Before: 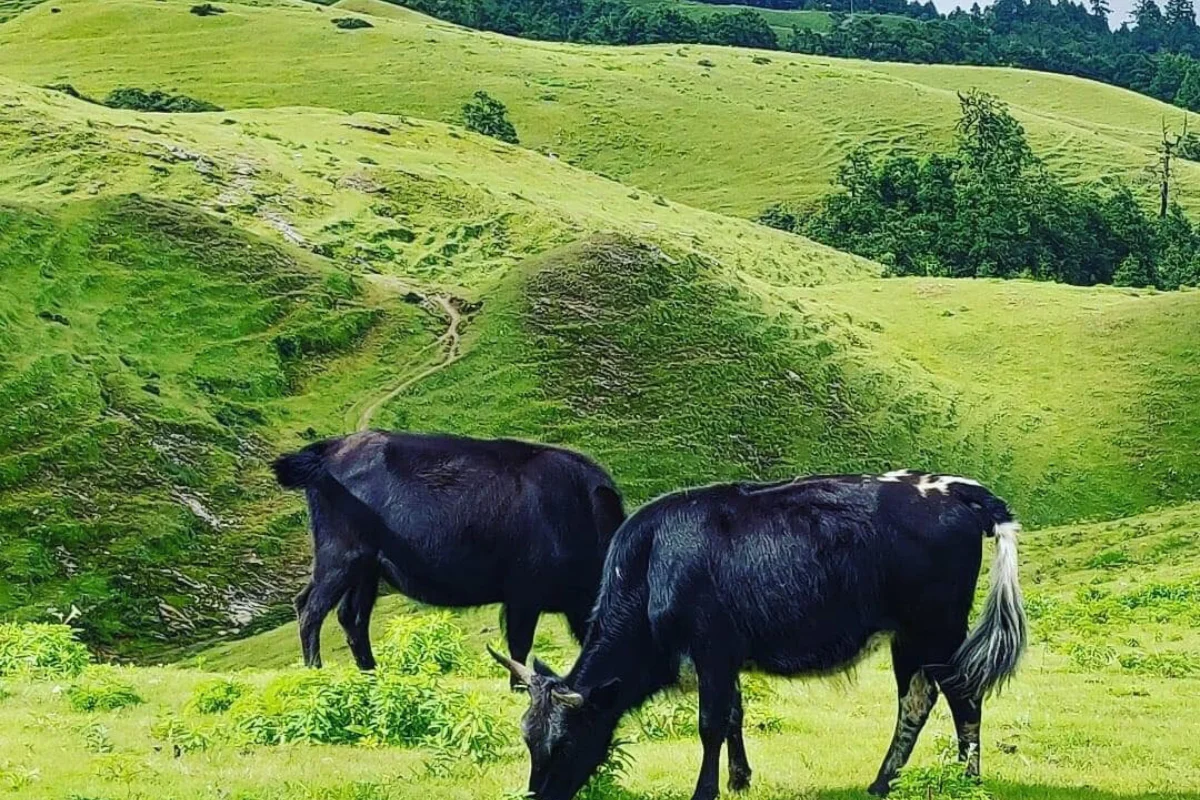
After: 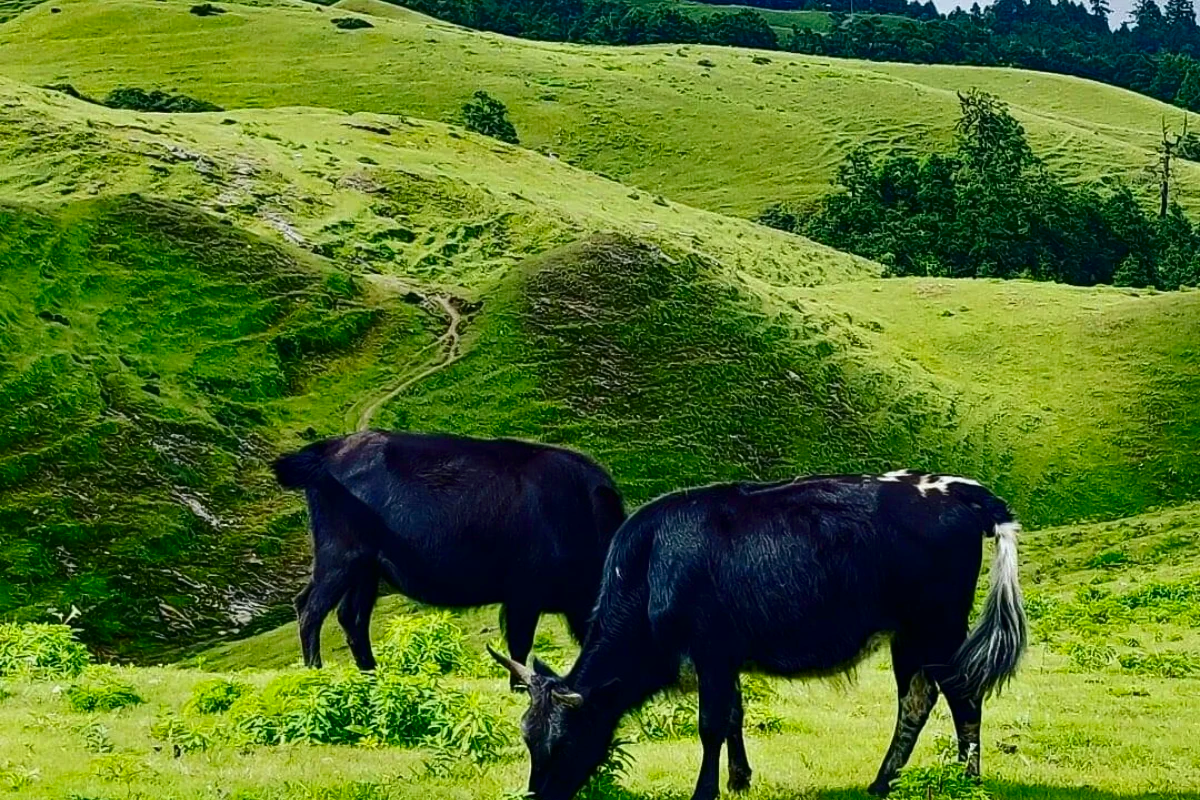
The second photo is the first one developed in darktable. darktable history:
contrast brightness saturation: contrast 0.1, brightness -0.26, saturation 0.14
